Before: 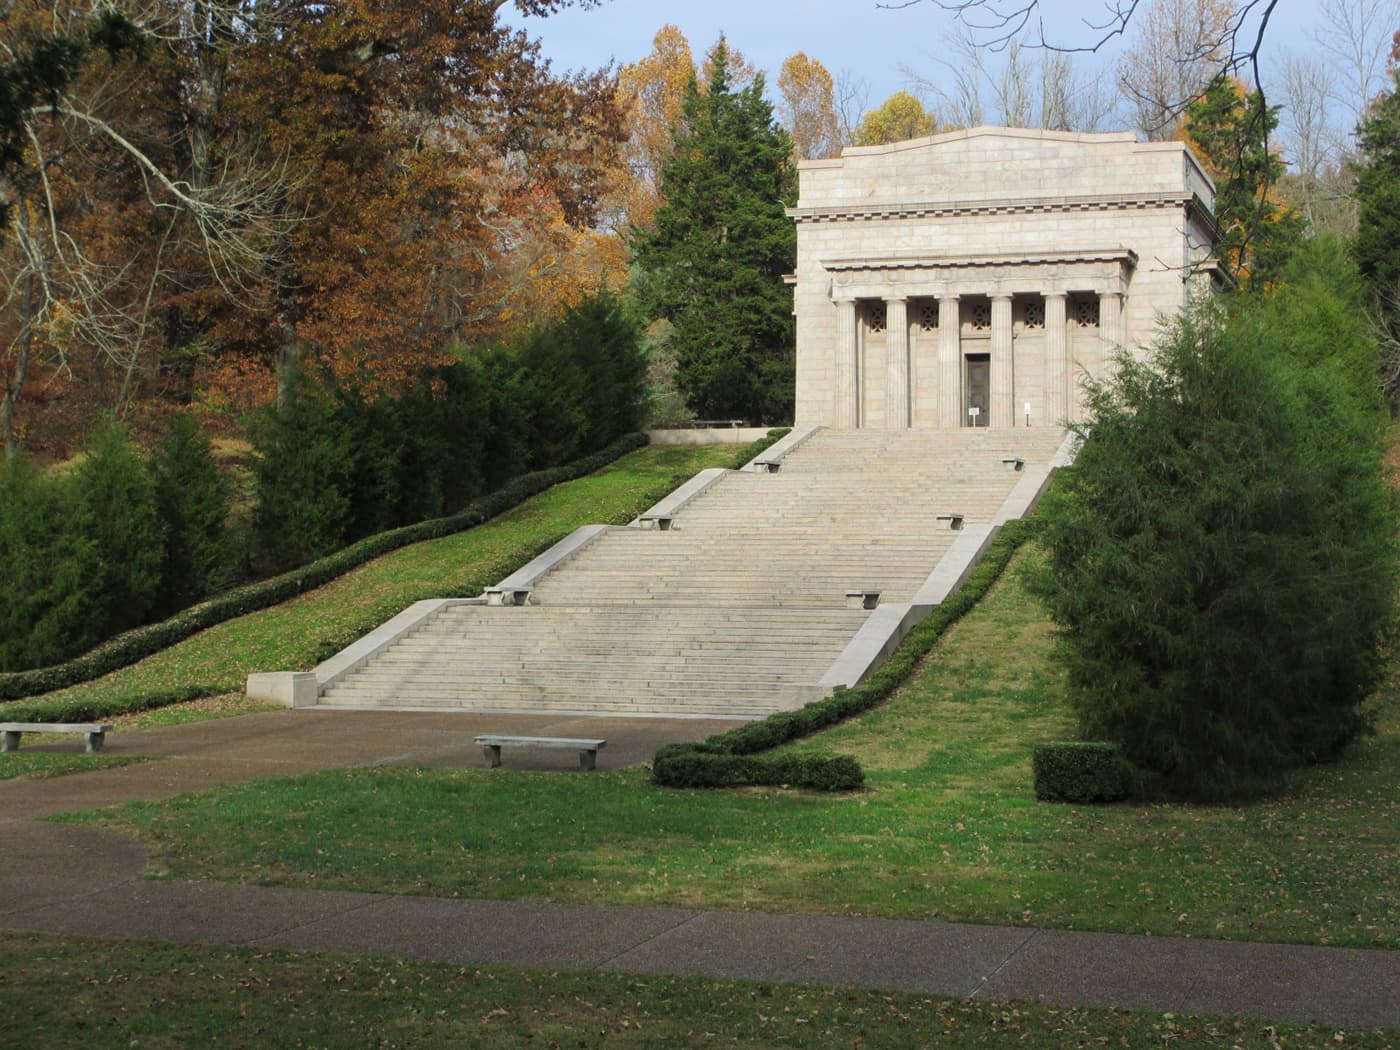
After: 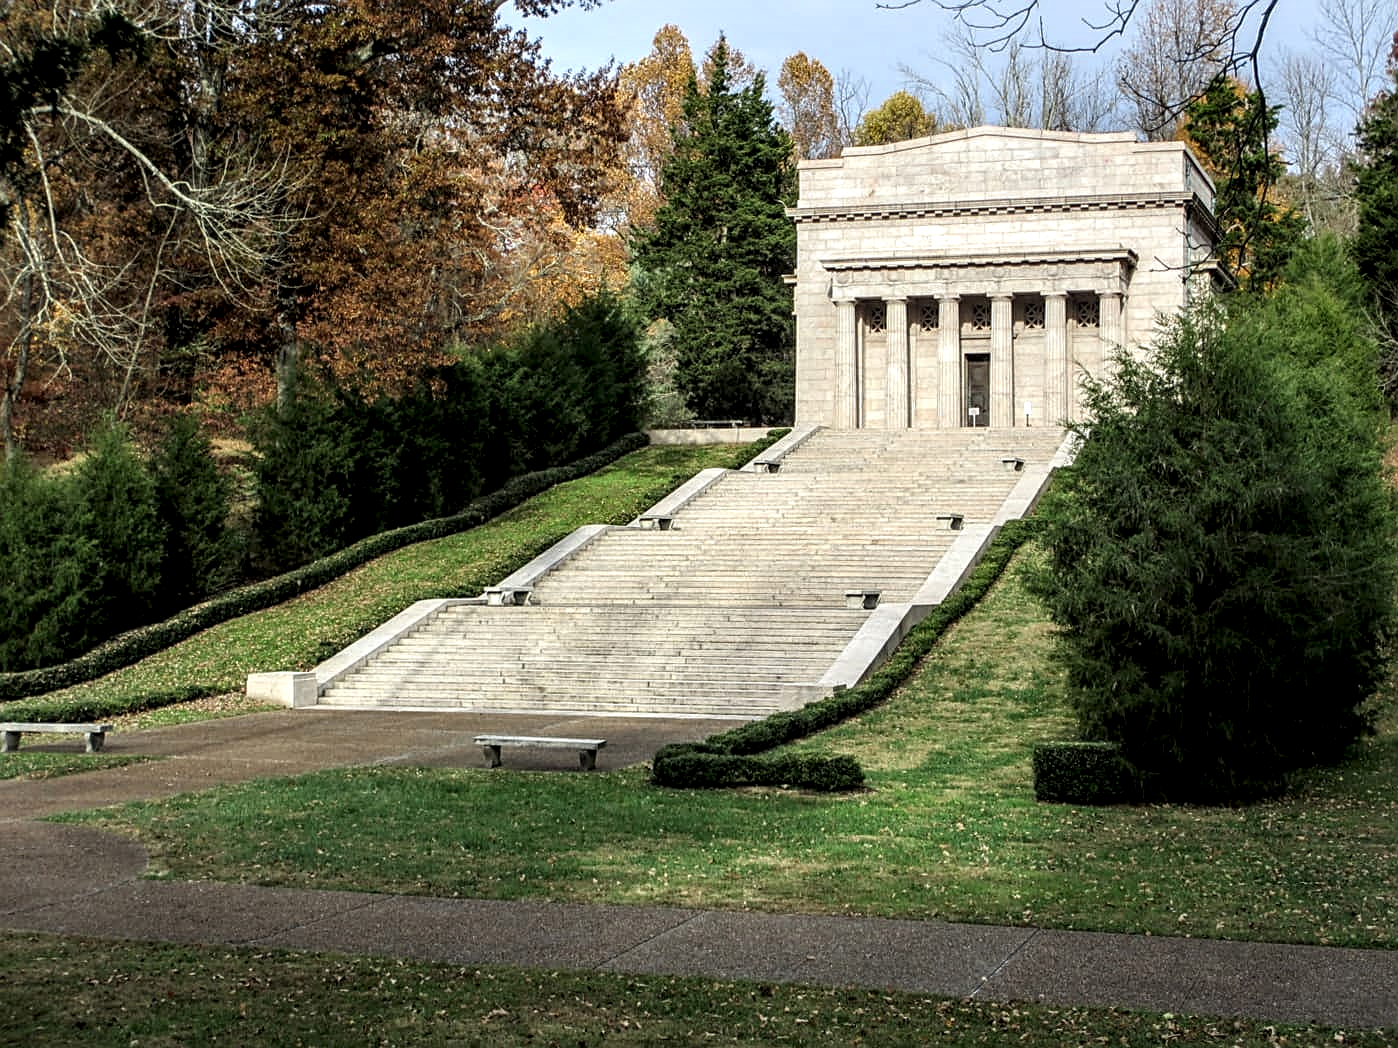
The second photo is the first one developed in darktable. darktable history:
sharpen: on, module defaults
crop: top 0.05%, bottom 0.098%
local contrast: highlights 20%, detail 197%
